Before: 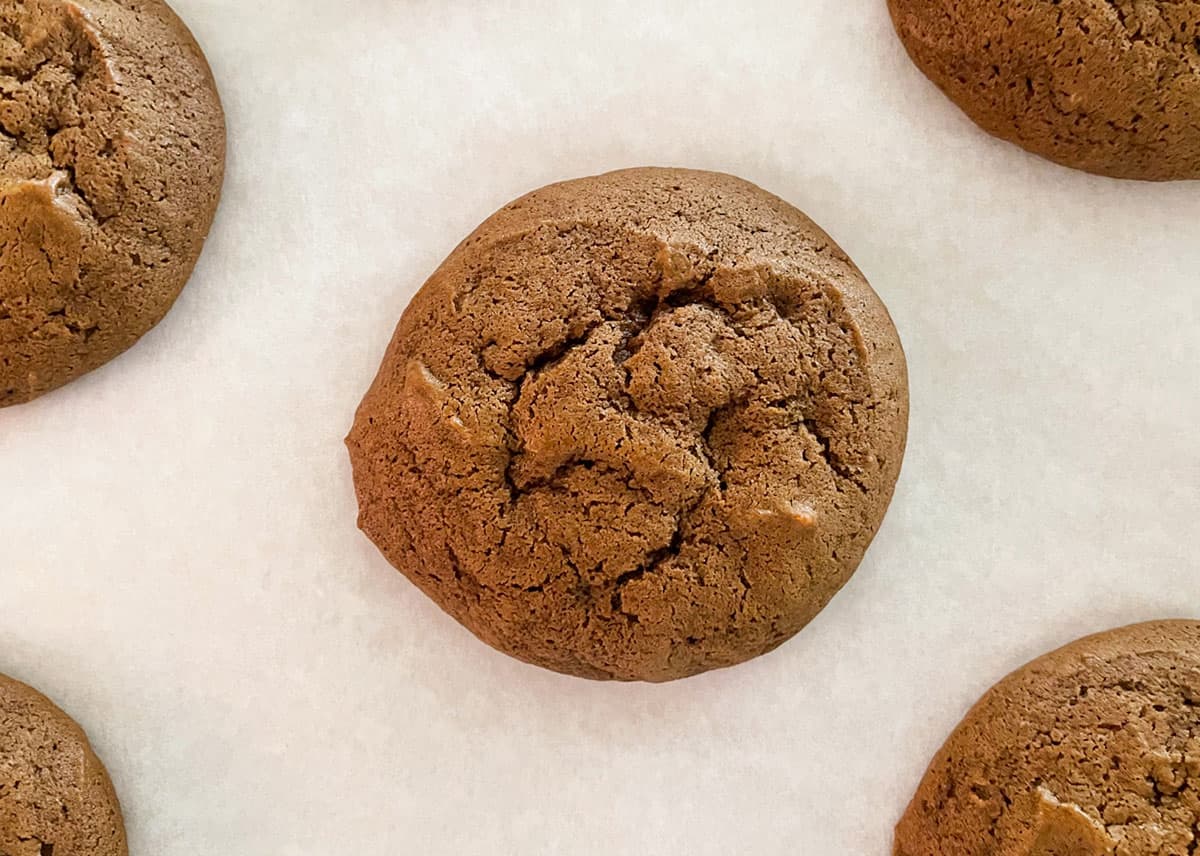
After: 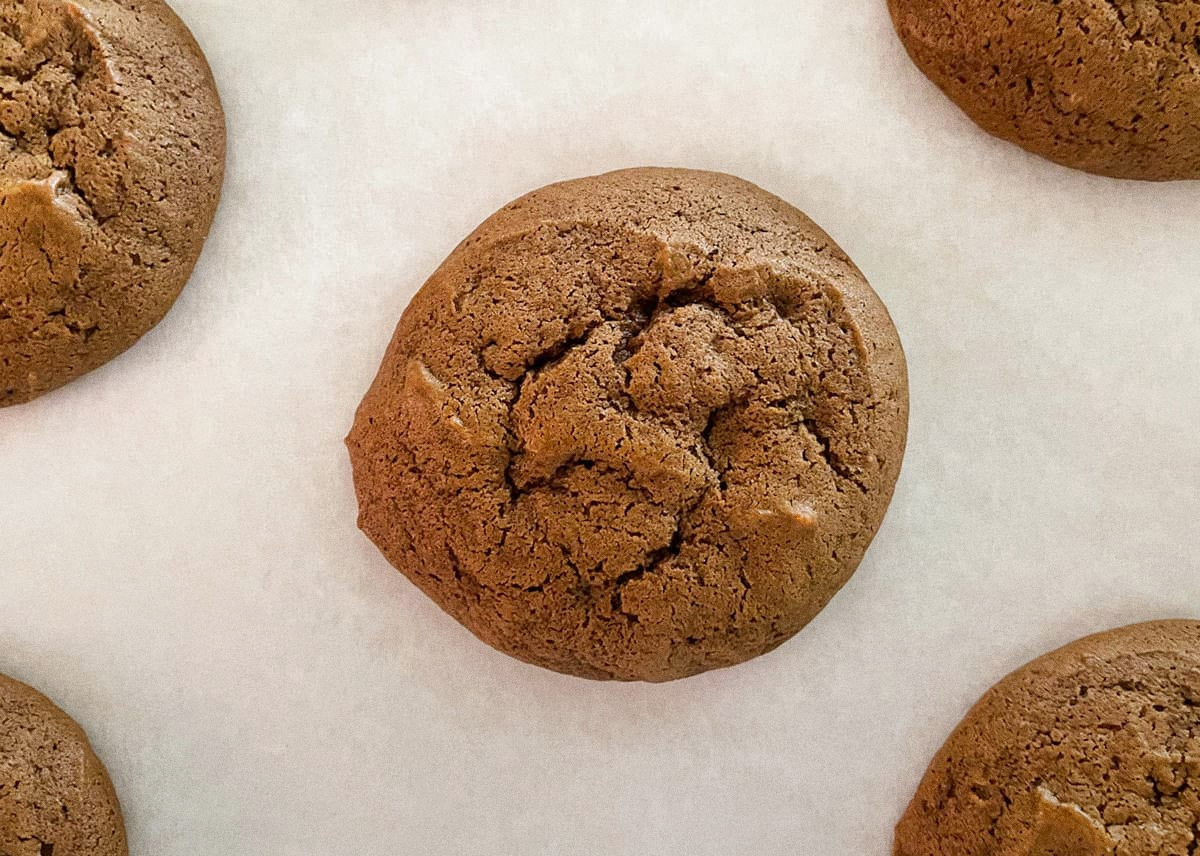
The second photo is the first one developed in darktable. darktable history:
graduated density: rotation -180°, offset 24.95
grain: on, module defaults
